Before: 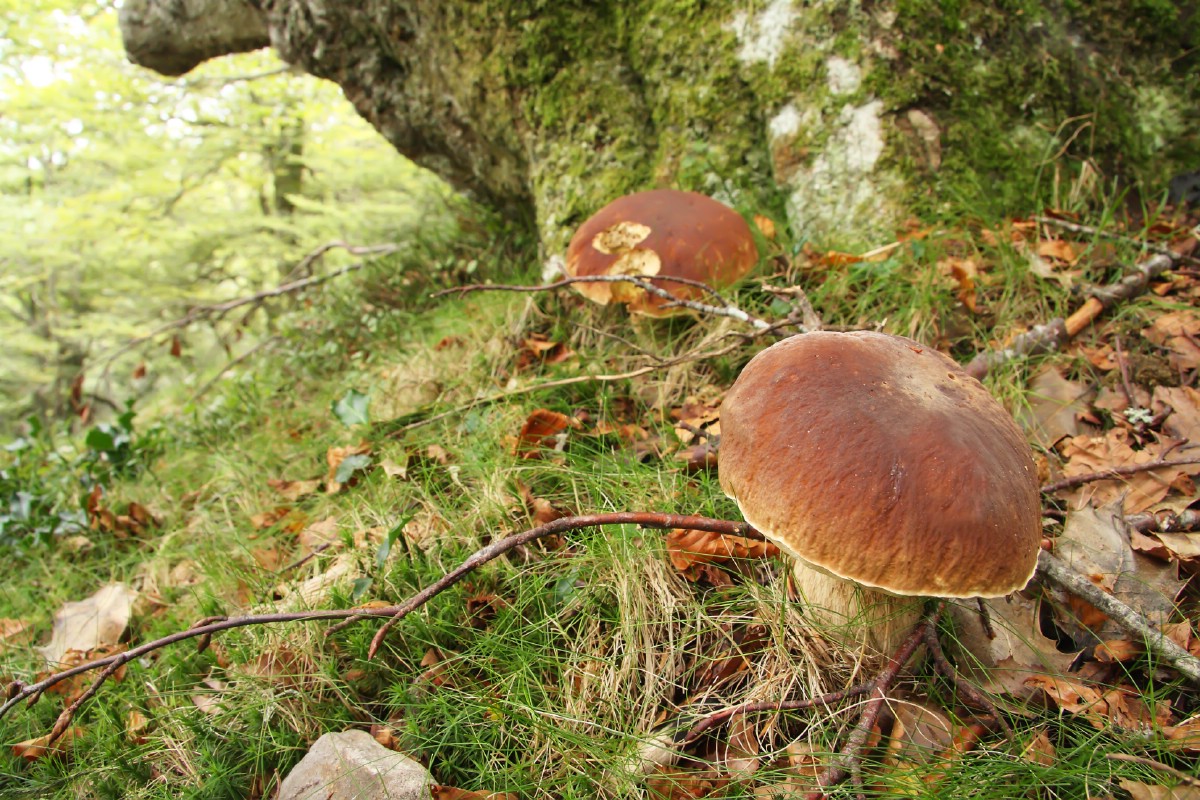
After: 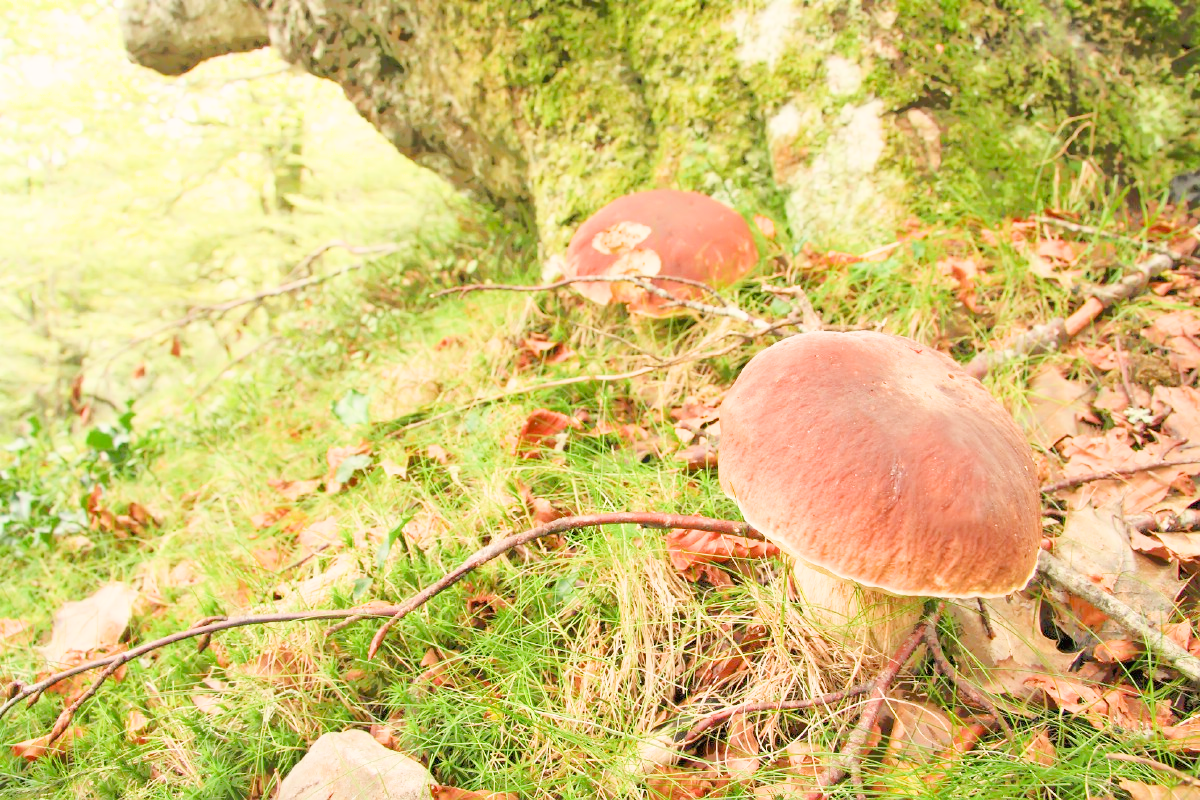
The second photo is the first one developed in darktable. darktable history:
tone equalizer: -7 EV -0.592 EV, -6 EV 1.01 EV, -5 EV -0.439 EV, -4 EV 0.417 EV, -3 EV 0.414 EV, -2 EV 0.179 EV, -1 EV -0.13 EV, +0 EV -0.361 EV
color calibration: x 0.328, y 0.343, temperature 5669.69 K
filmic rgb: black relative exposure -7.23 EV, white relative exposure 5.09 EV, hardness 3.21
exposure: black level correction 0.001, exposure 2.709 EV, compensate highlight preservation false
